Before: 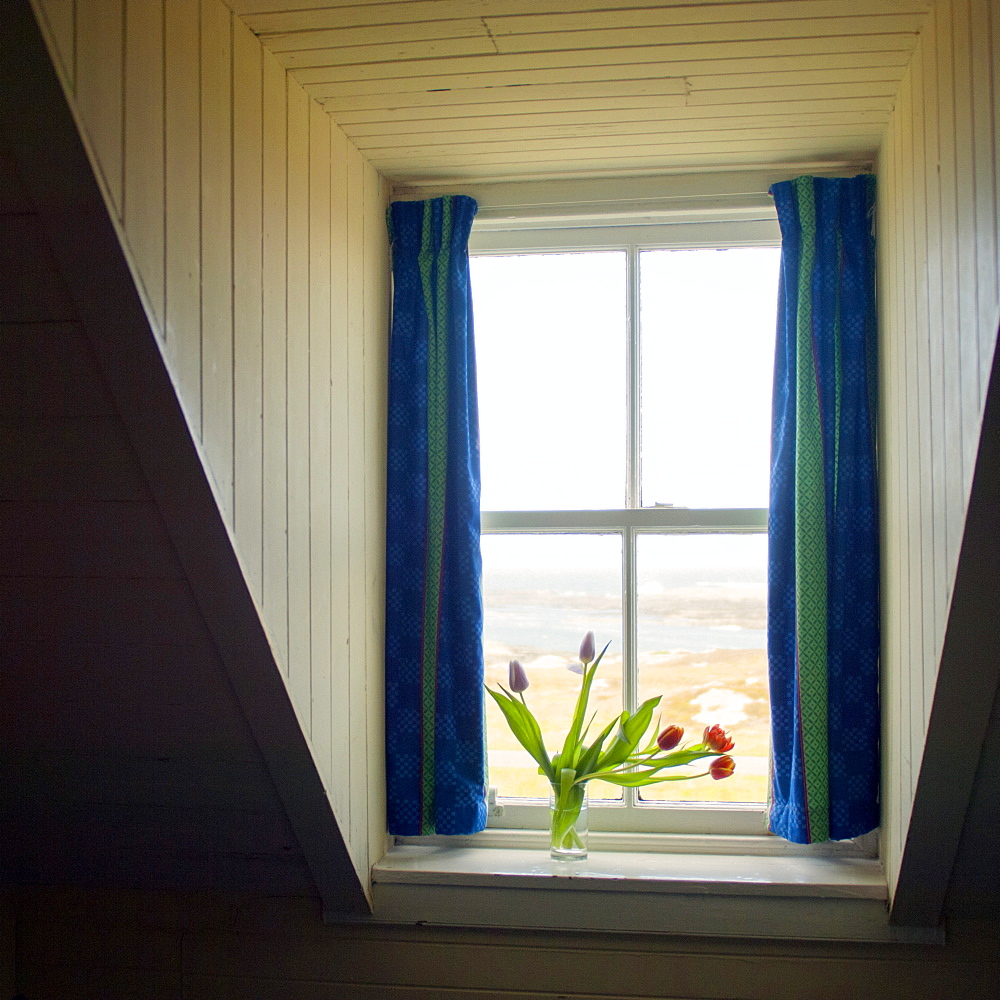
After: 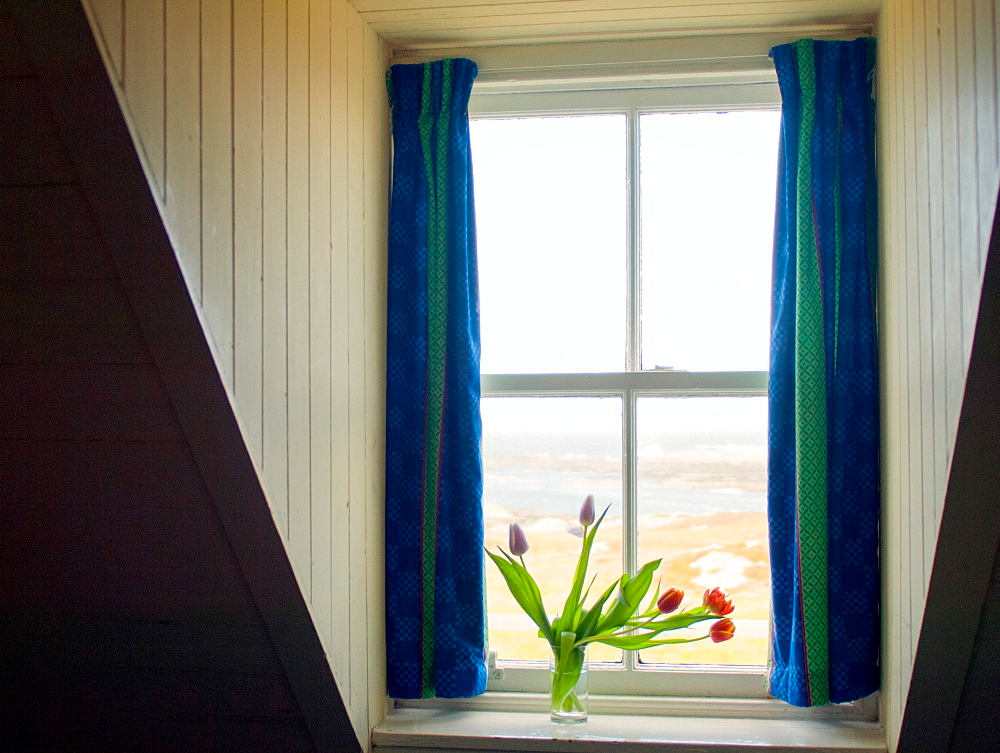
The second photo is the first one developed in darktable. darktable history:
crop: top 13.726%, bottom 10.927%
